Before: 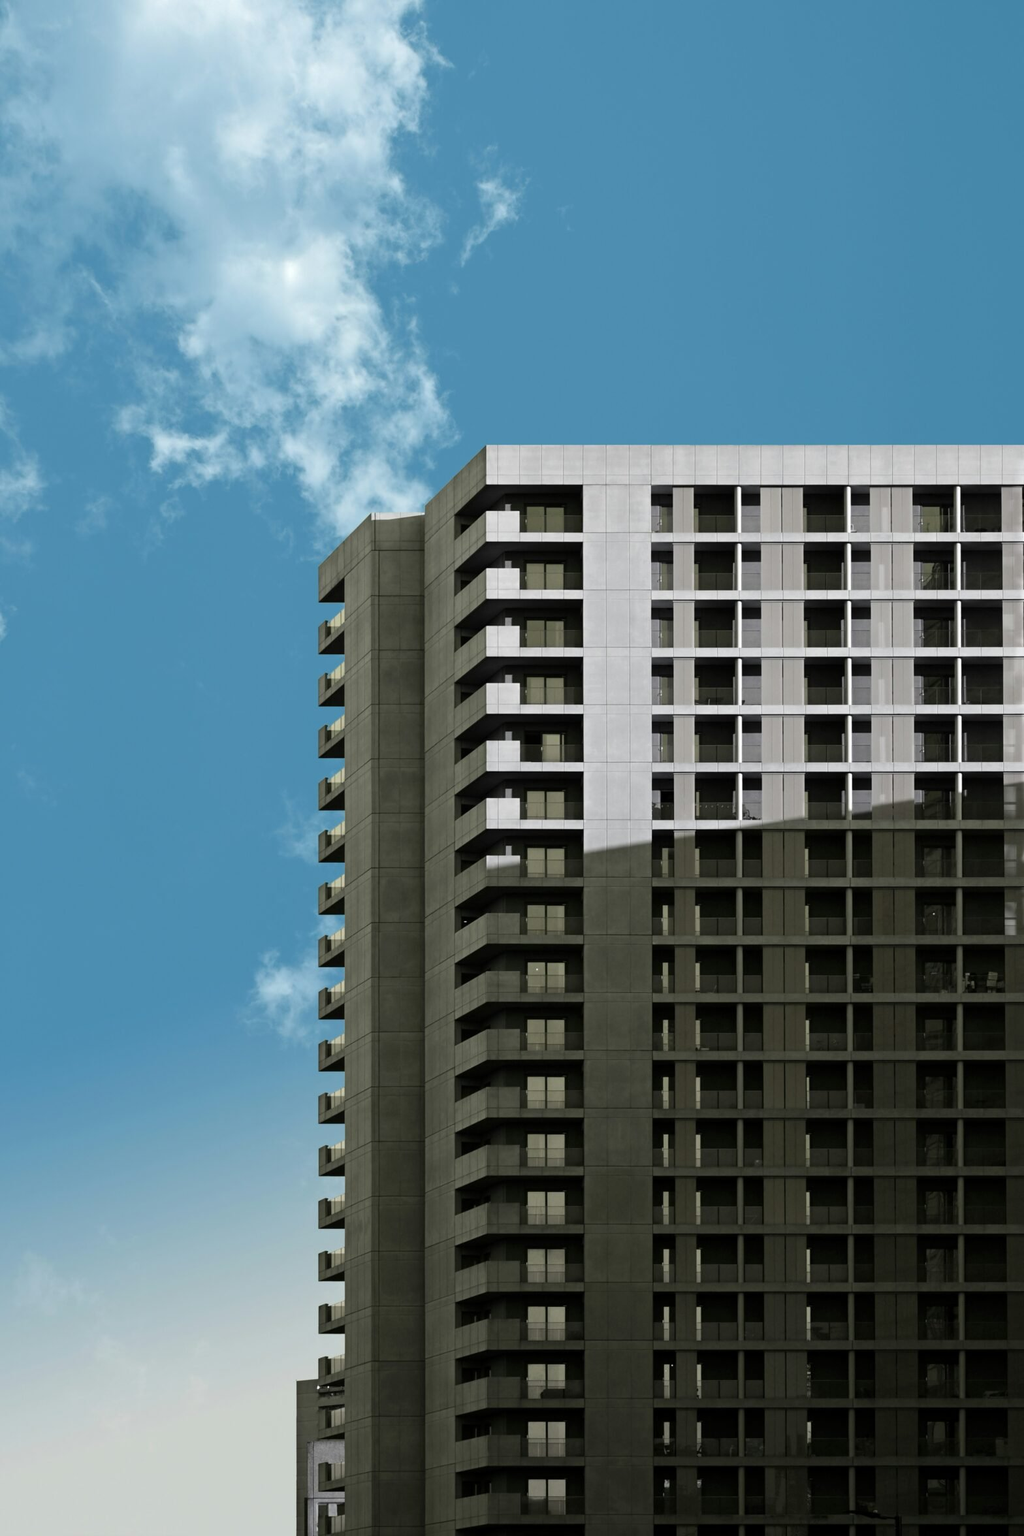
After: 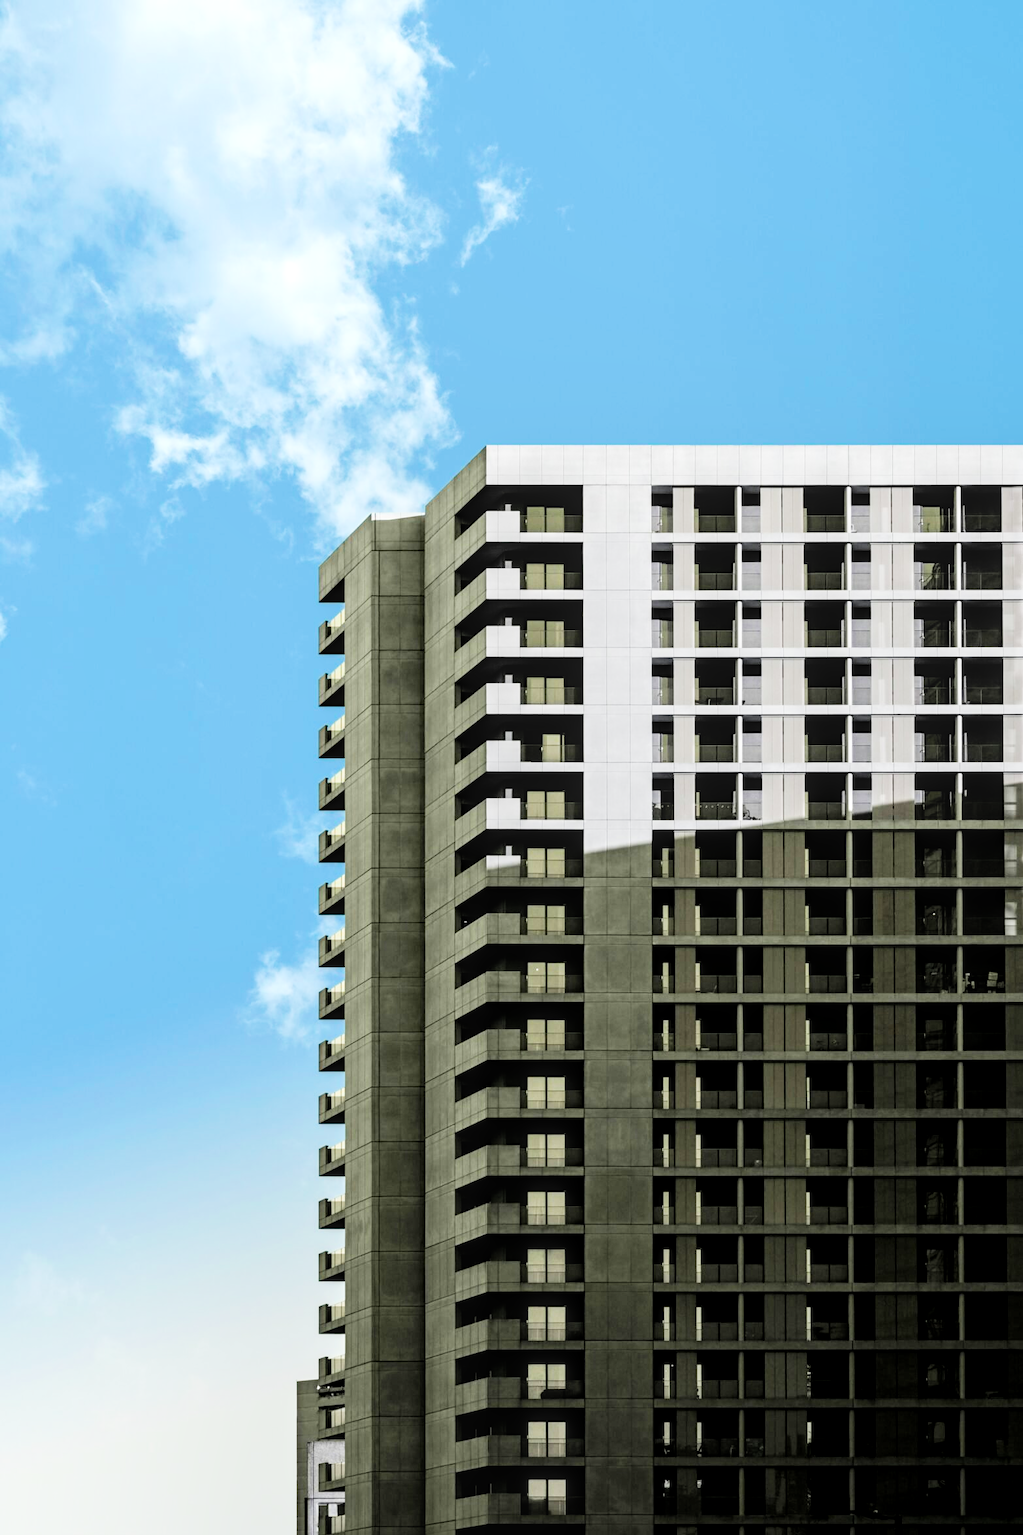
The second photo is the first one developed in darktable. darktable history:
local contrast: on, module defaults
color balance rgb: perceptual saturation grading › global saturation 20%, global vibrance 20%
exposure: black level correction 0, exposure 1.3 EV, compensate highlight preservation false
filmic rgb: black relative exposure -5 EV, hardness 2.88, contrast 1.4, highlights saturation mix -30%
